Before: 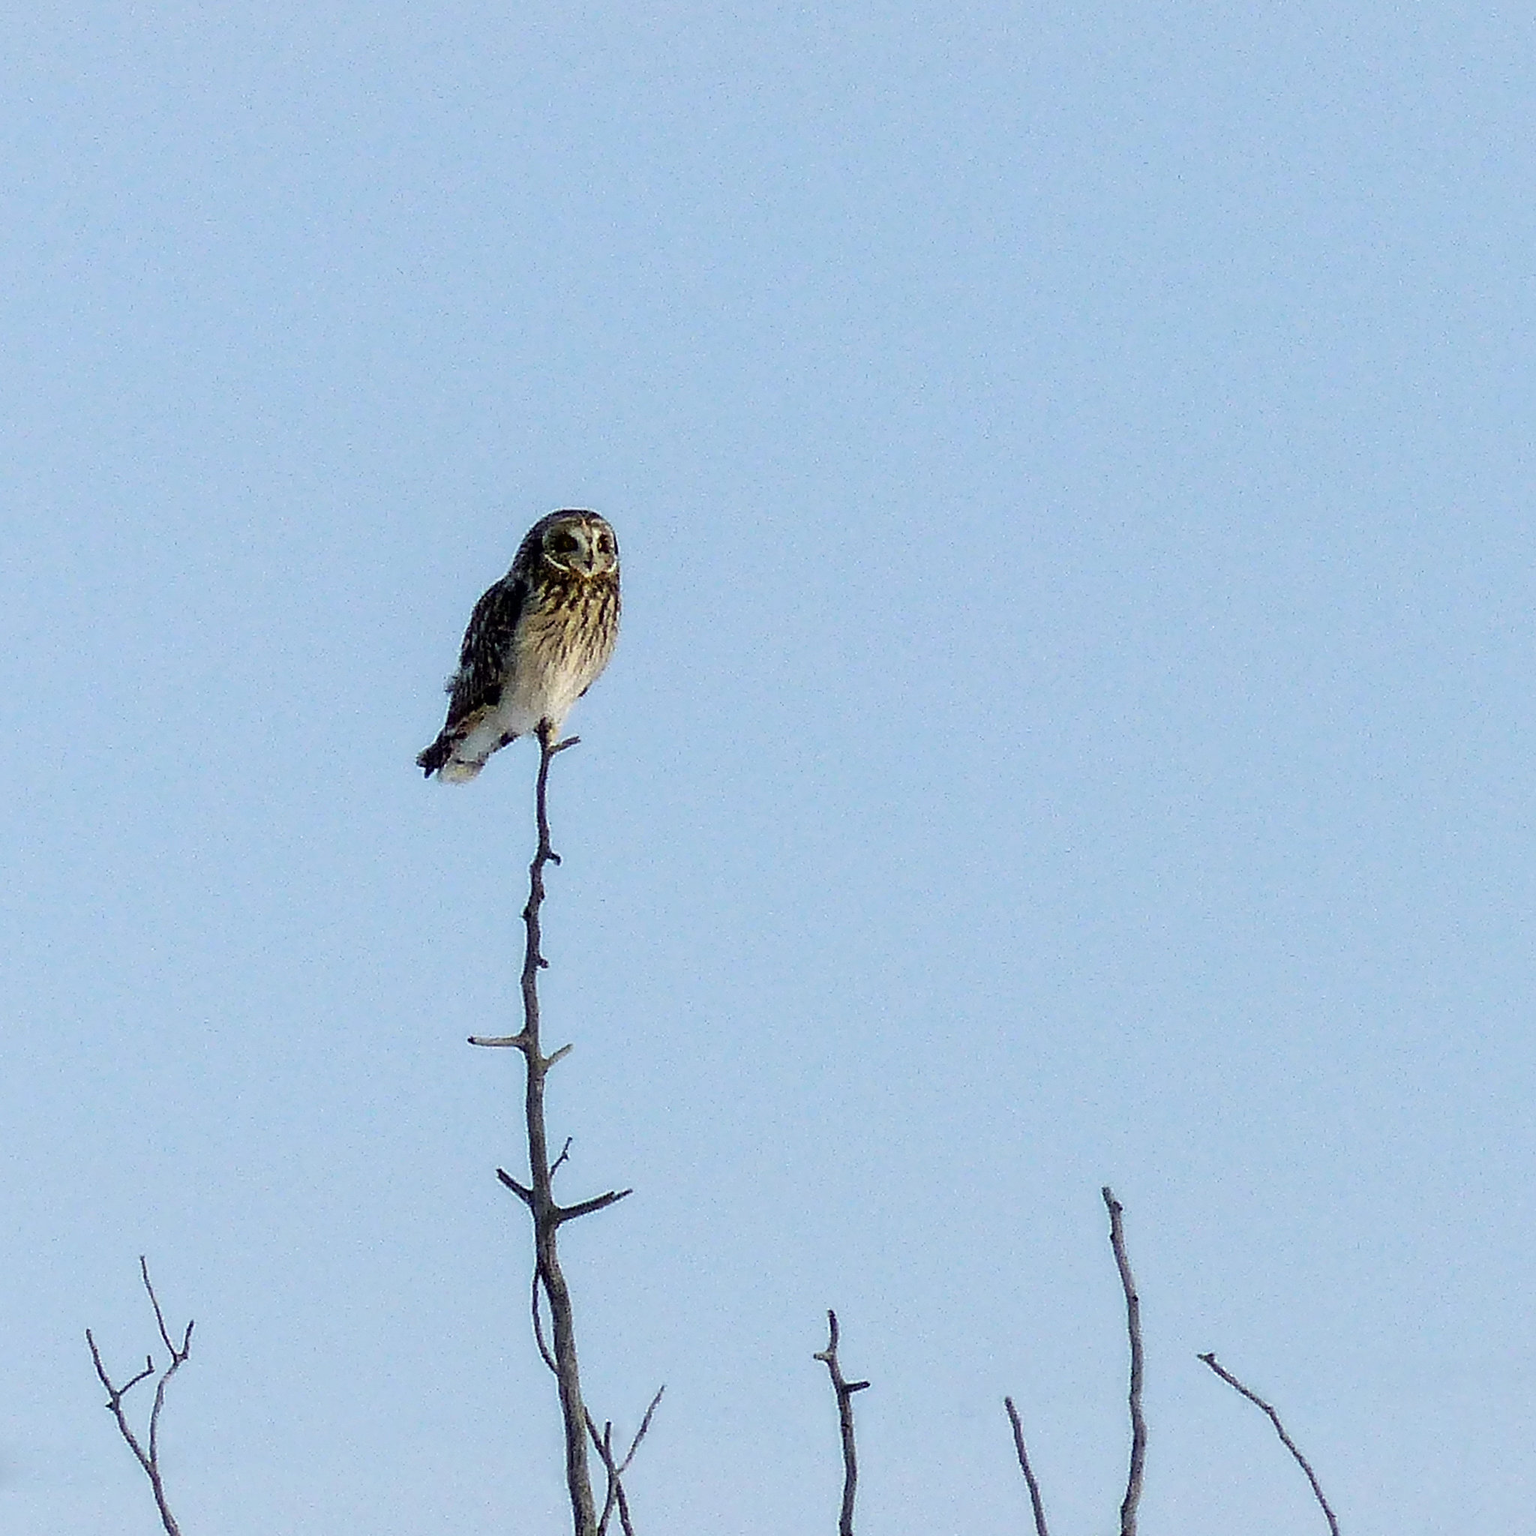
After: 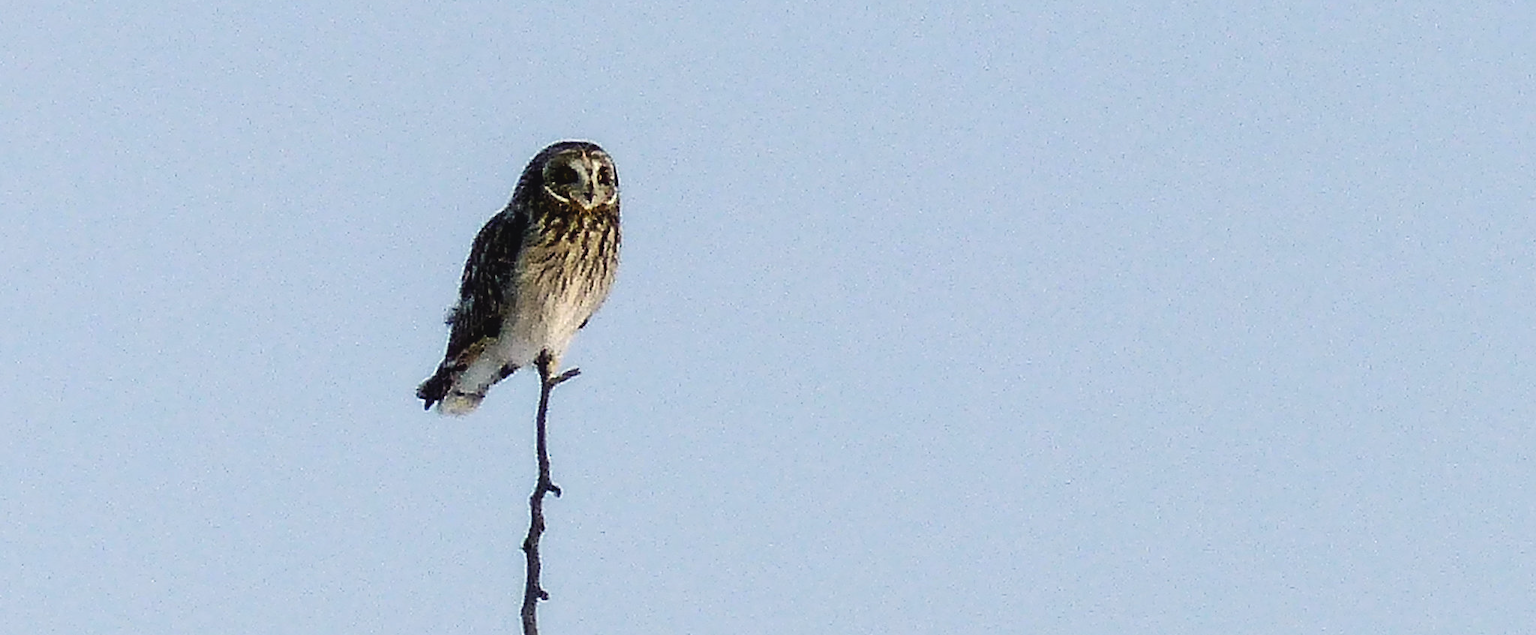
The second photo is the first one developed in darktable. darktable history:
exposure: exposure -0.254 EV, compensate highlight preservation false
crop and rotate: top 23.999%, bottom 34.61%
tone equalizer: -8 EV -0.443 EV, -7 EV -0.393 EV, -6 EV -0.312 EV, -5 EV -0.262 EV, -3 EV 0.253 EV, -2 EV 0.355 EV, -1 EV 0.366 EV, +0 EV 0.396 EV, edges refinement/feathering 500, mask exposure compensation -1.57 EV, preserve details no
color balance rgb: highlights gain › chroma 1.578%, highlights gain › hue 55.13°, global offset › luminance 0.47%, global offset › hue 57.02°, perceptual saturation grading › global saturation 0.939%, perceptual saturation grading › highlights -19.755%, perceptual saturation grading › shadows 19.38%
